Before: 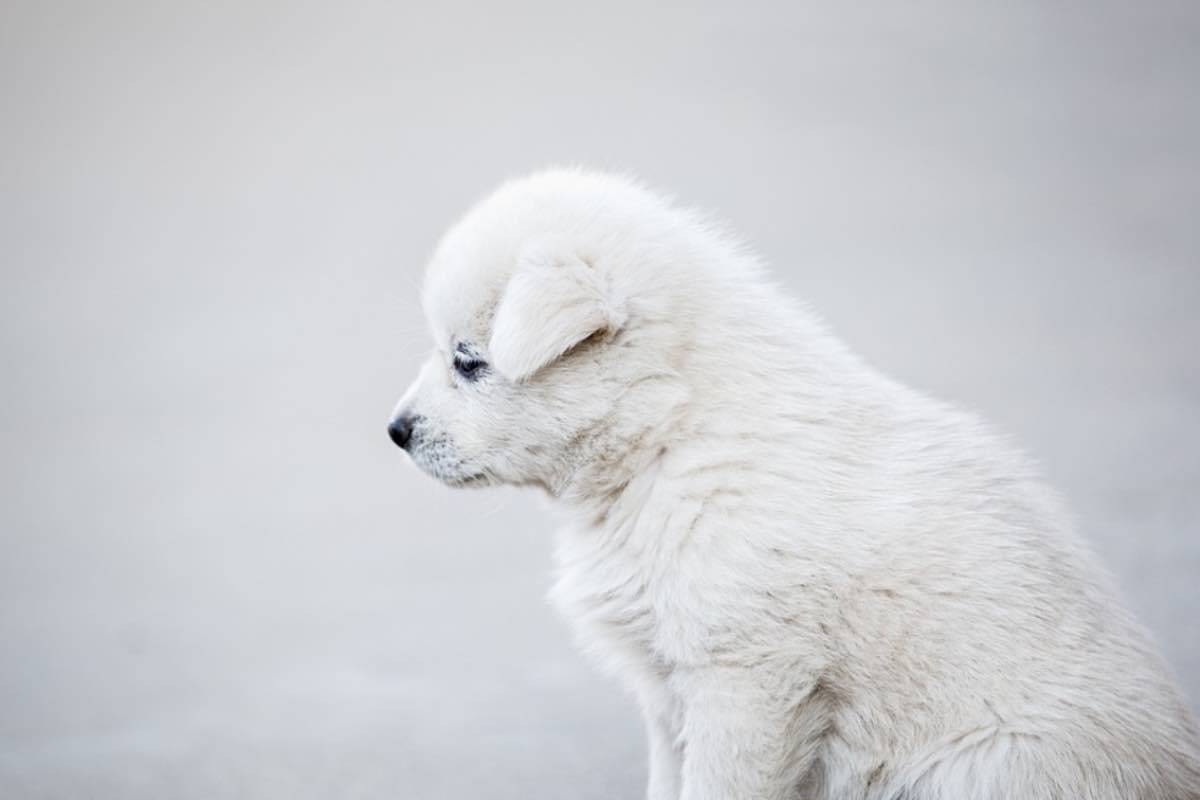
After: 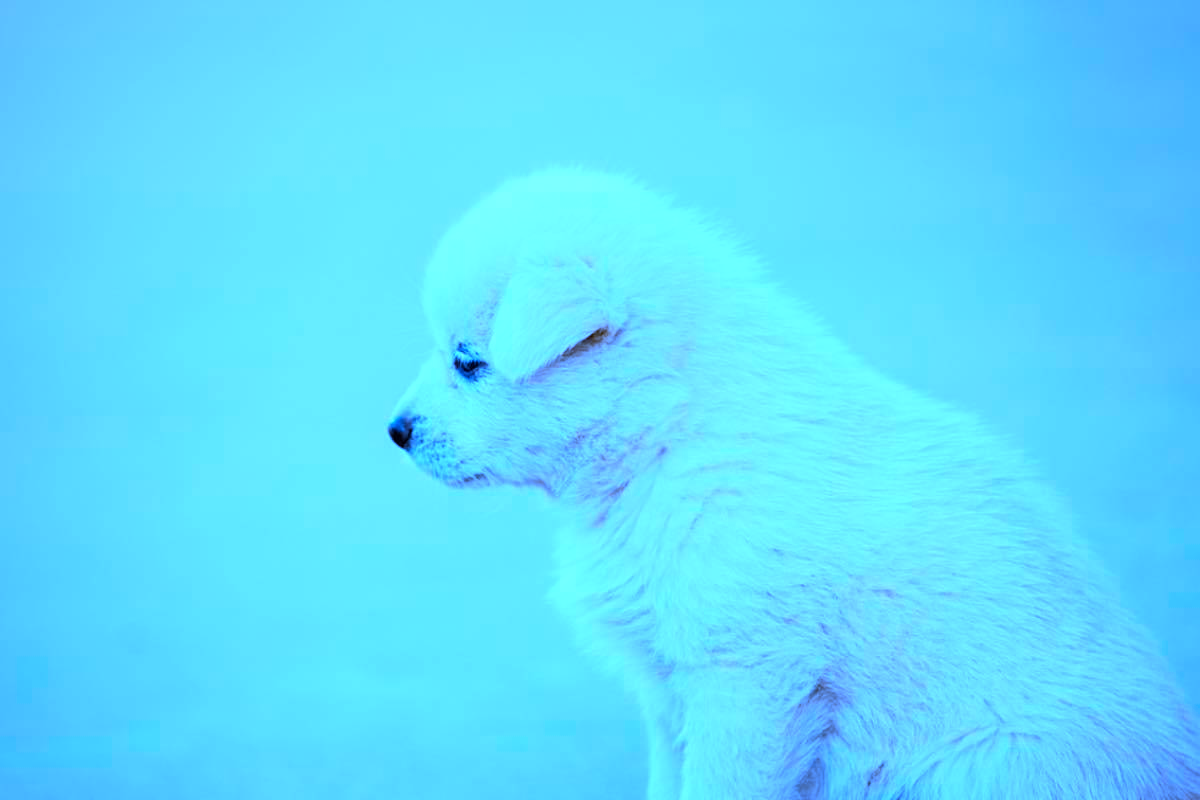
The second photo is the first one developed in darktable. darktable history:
exposure: exposure 0.217 EV, compensate highlight preservation false
contrast brightness saturation: saturation 0.5
white balance: red 0.766, blue 1.537
